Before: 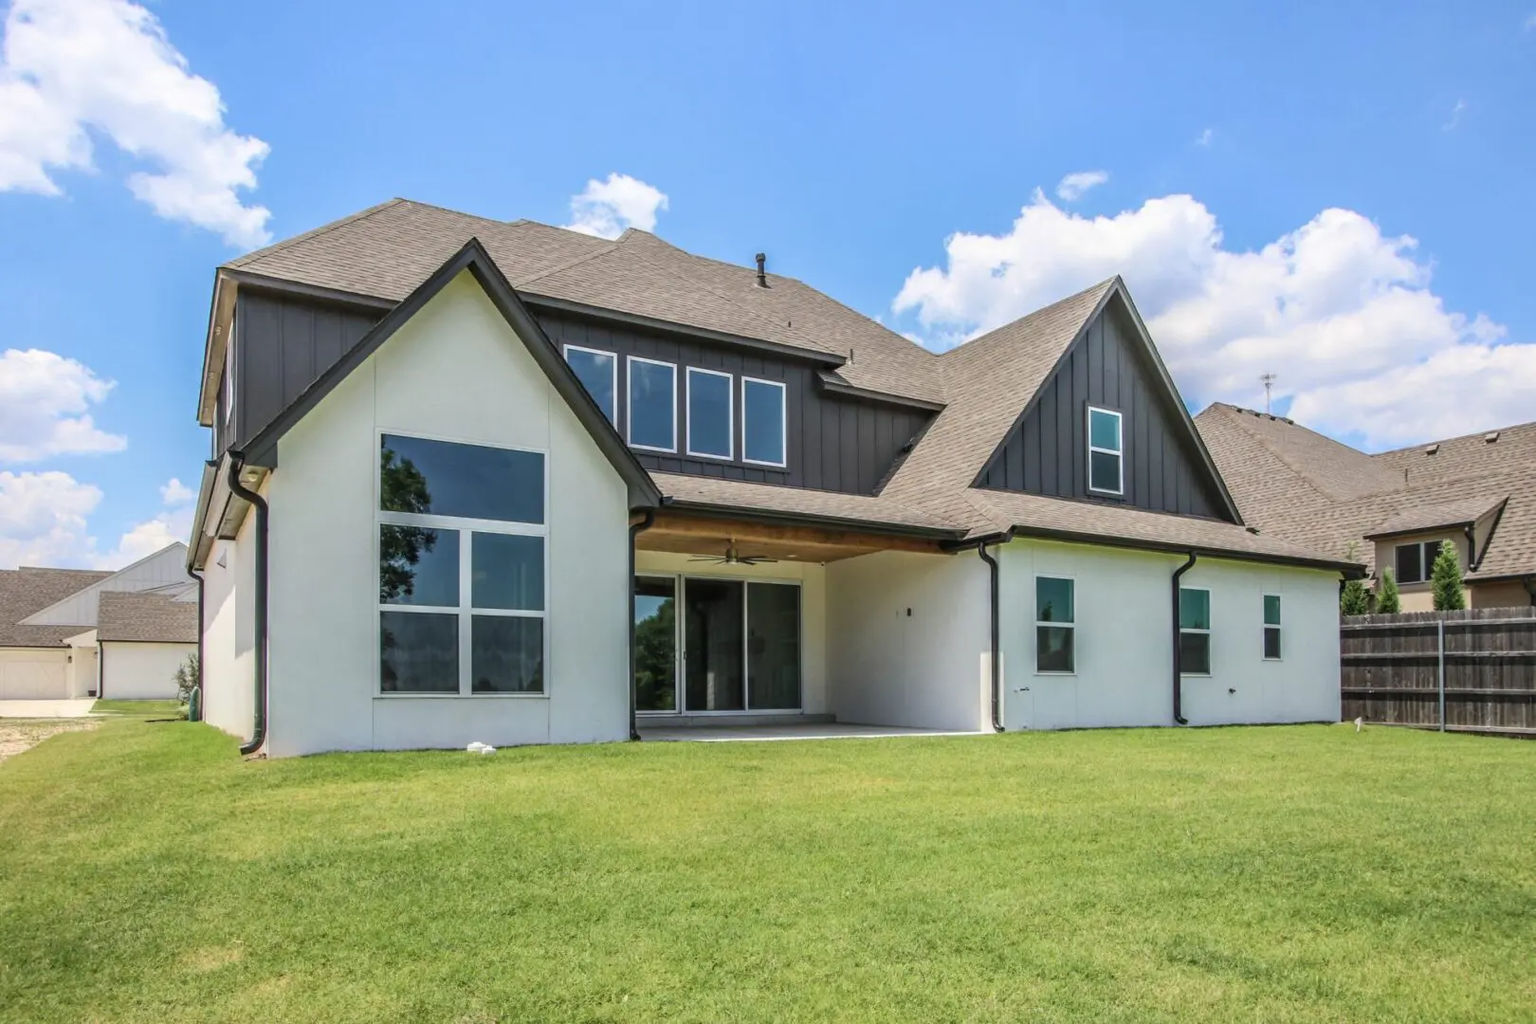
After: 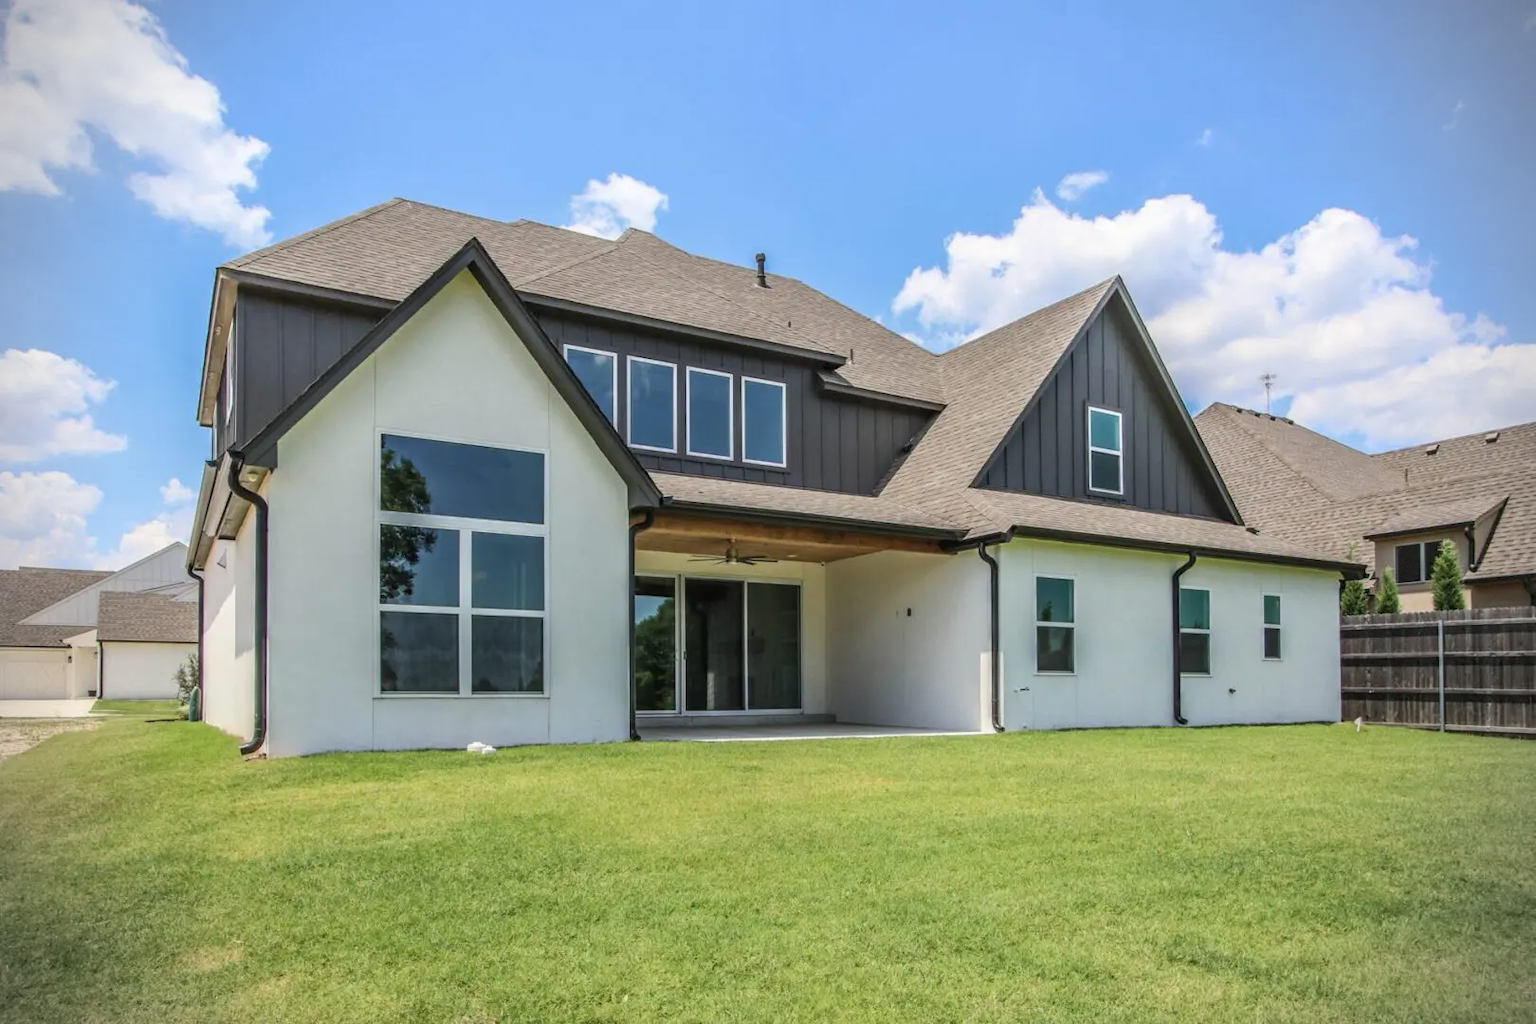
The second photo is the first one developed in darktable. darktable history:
vignetting: dithering 8-bit output
